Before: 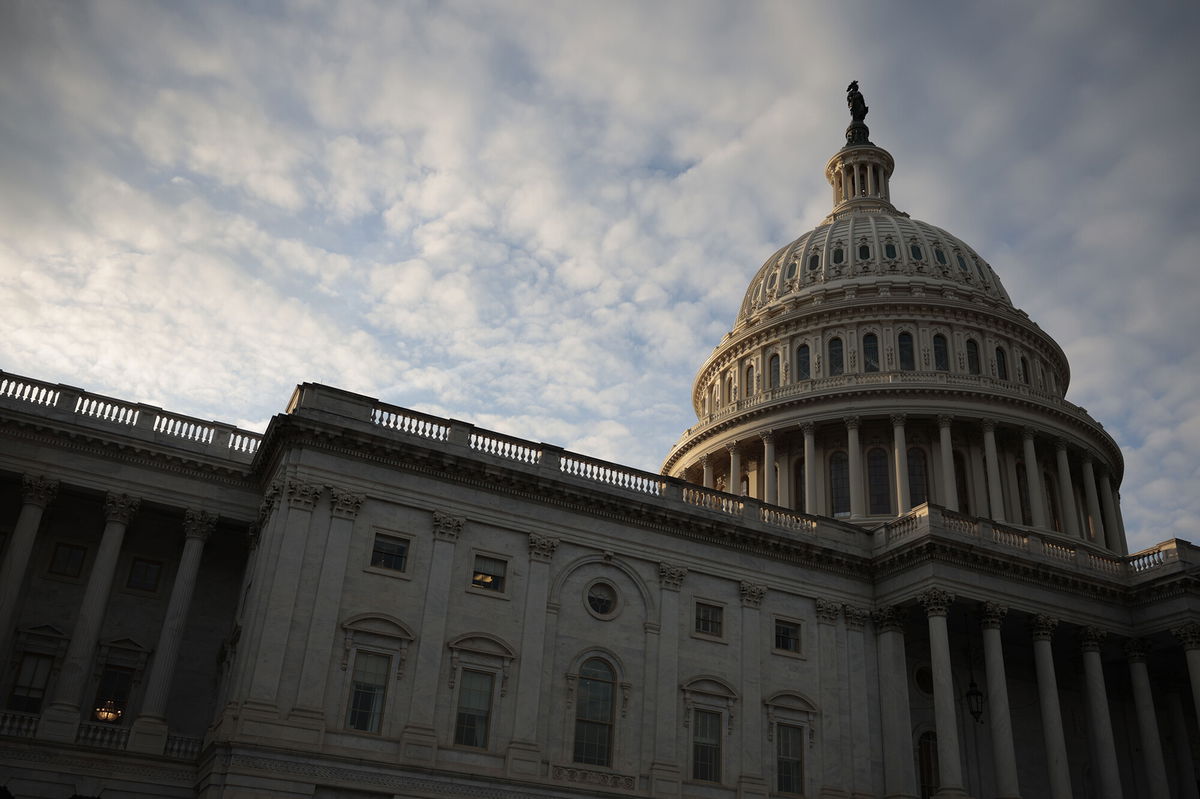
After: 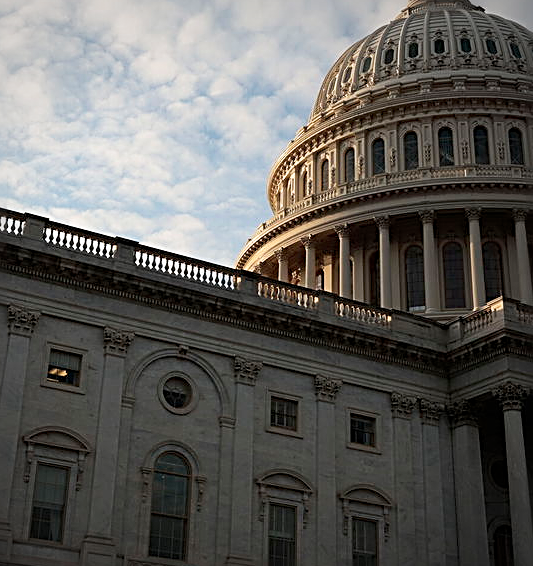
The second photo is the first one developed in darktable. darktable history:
crop: left 35.495%, top 25.794%, right 20.026%, bottom 3.35%
vignetting: fall-off radius 61.14%, brightness -0.329
base curve: curves: ch0 [(0, 0) (0.666, 0.806) (1, 1)], preserve colors none
sharpen: radius 2.629, amount 0.685
